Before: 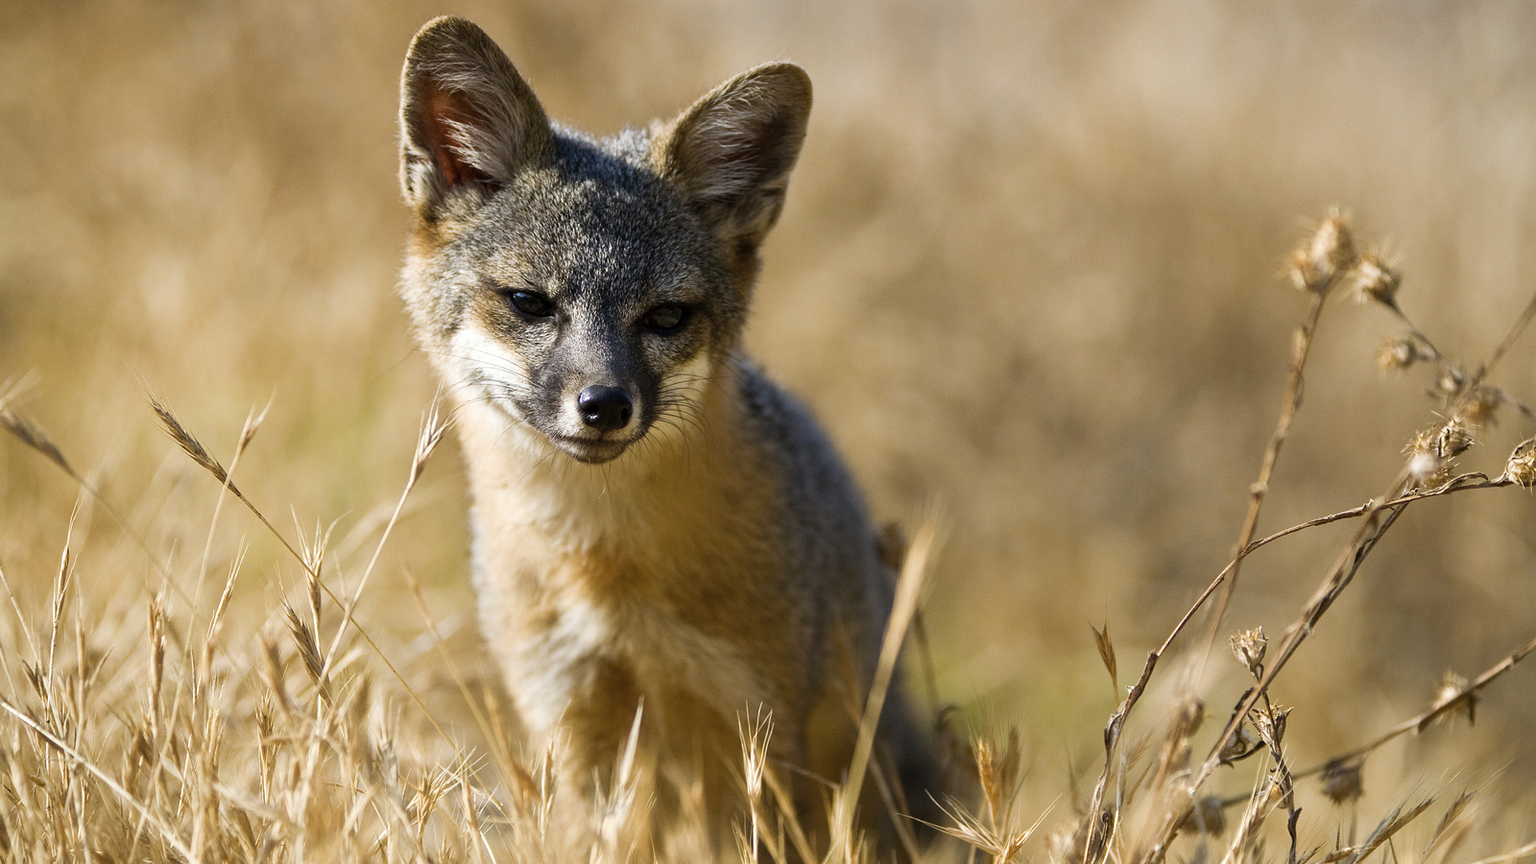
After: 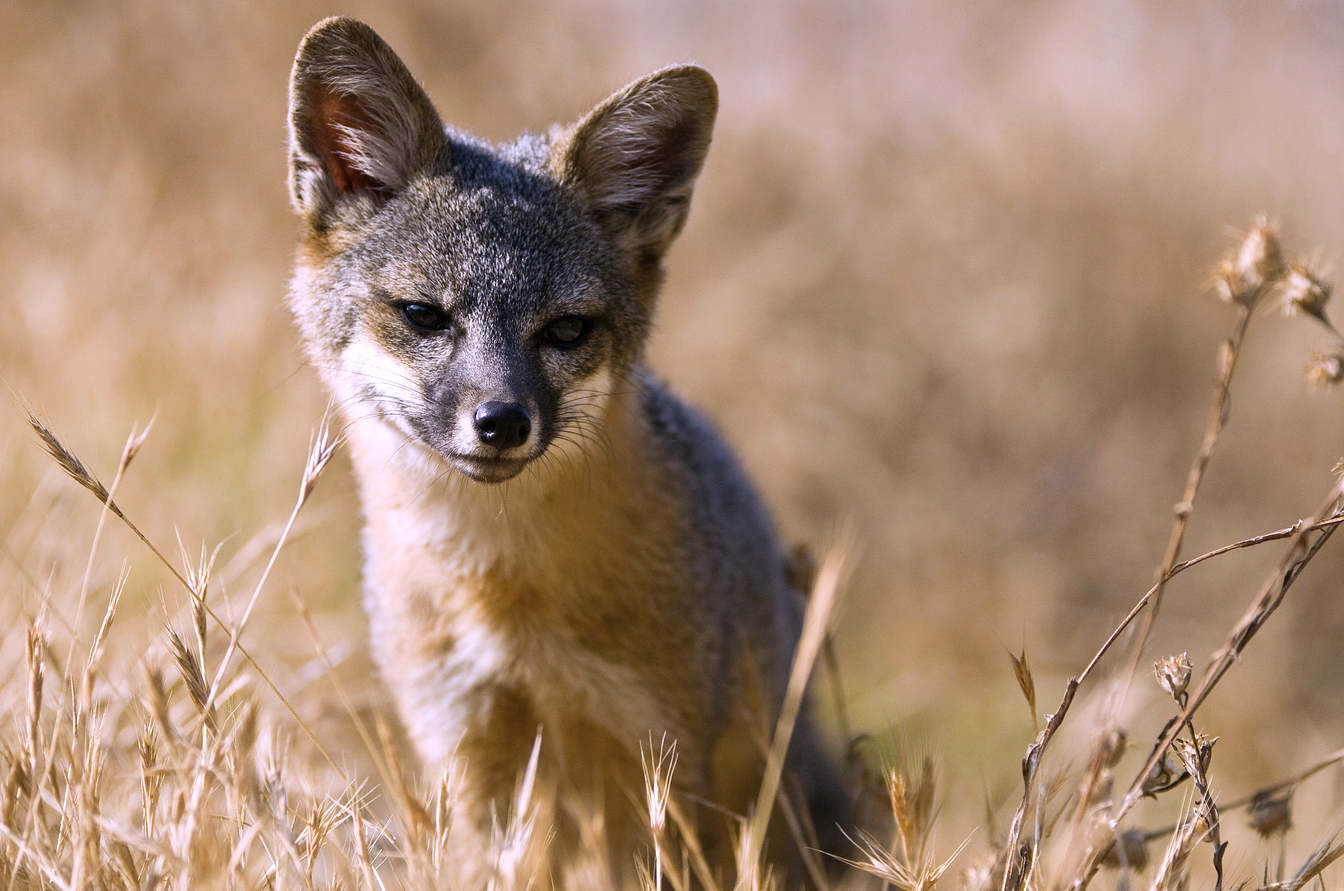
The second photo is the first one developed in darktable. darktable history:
crop: left 8.026%, right 7.374%
white balance: red 1.042, blue 1.17
